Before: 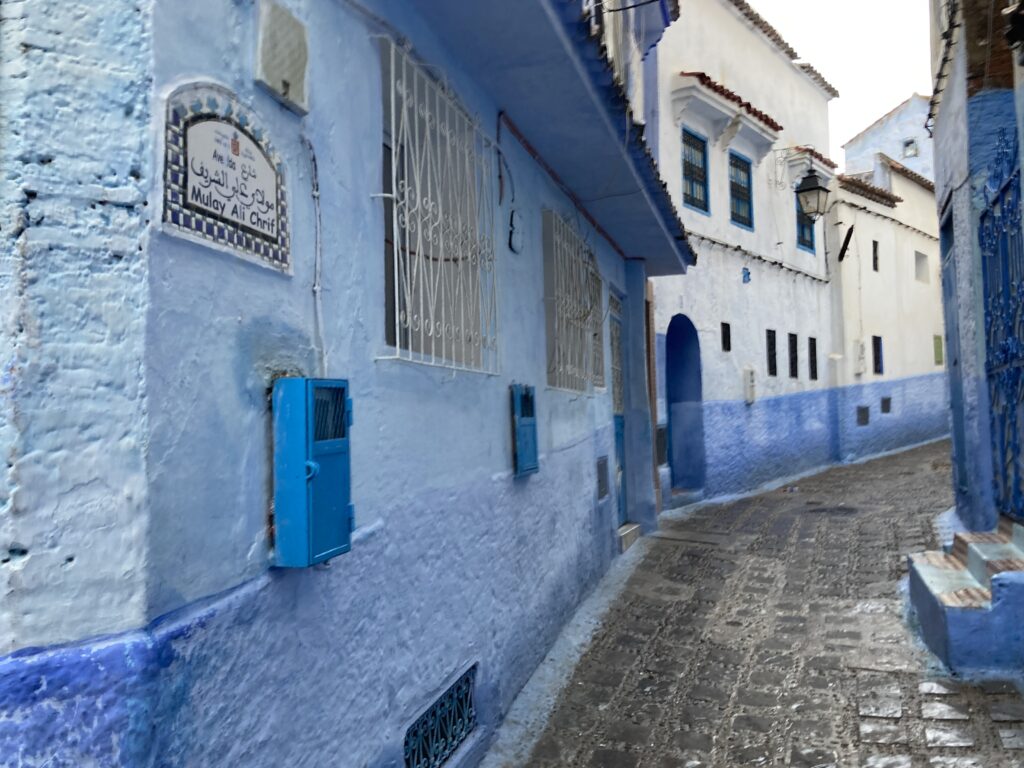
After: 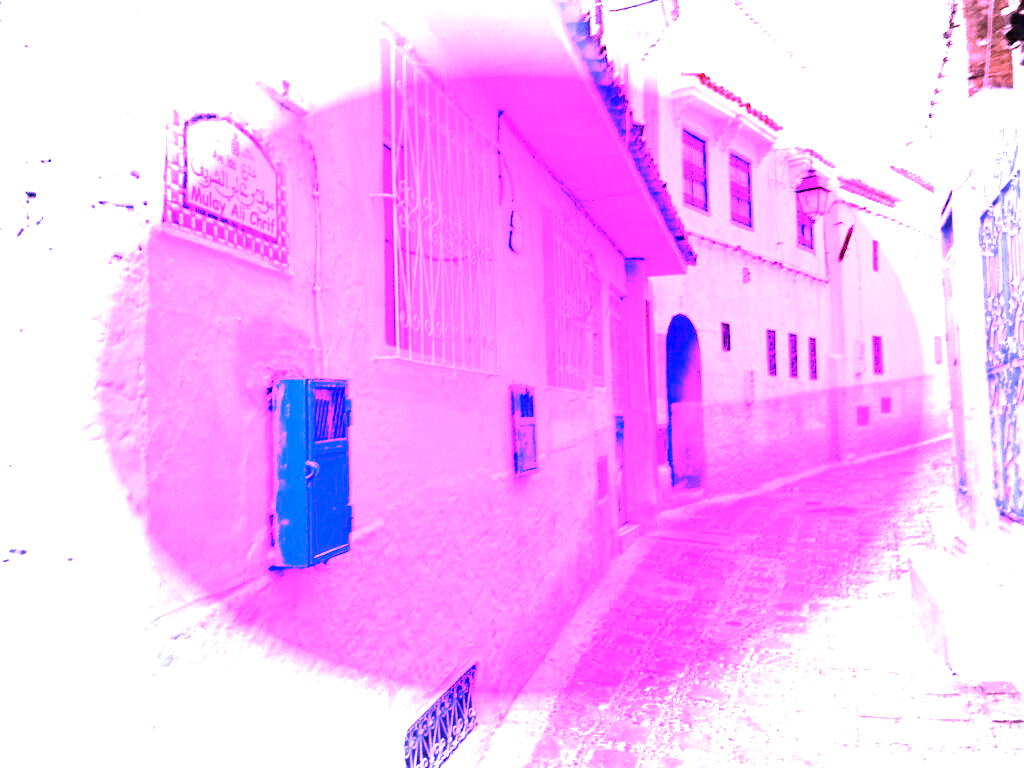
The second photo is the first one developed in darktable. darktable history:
vignetting: automatic ratio true
white balance: red 8, blue 8
